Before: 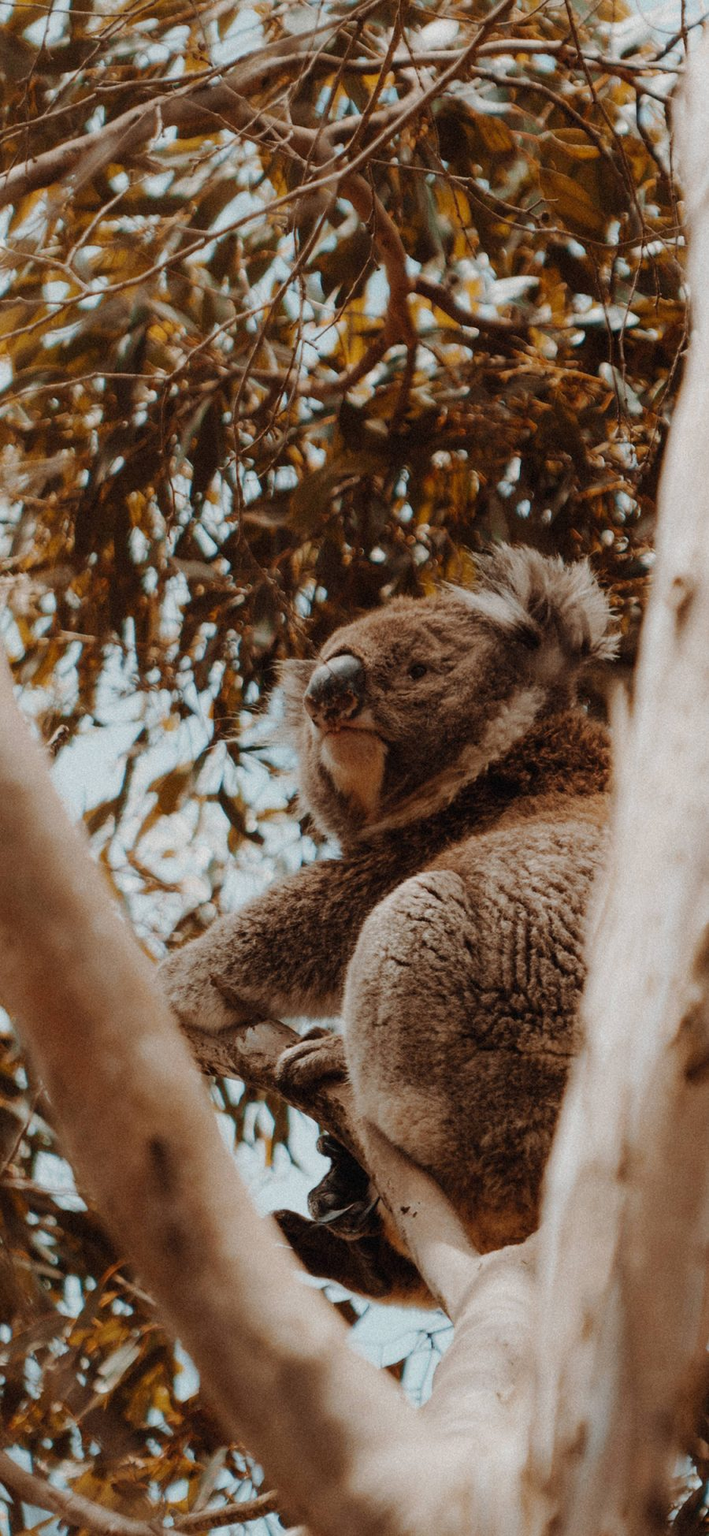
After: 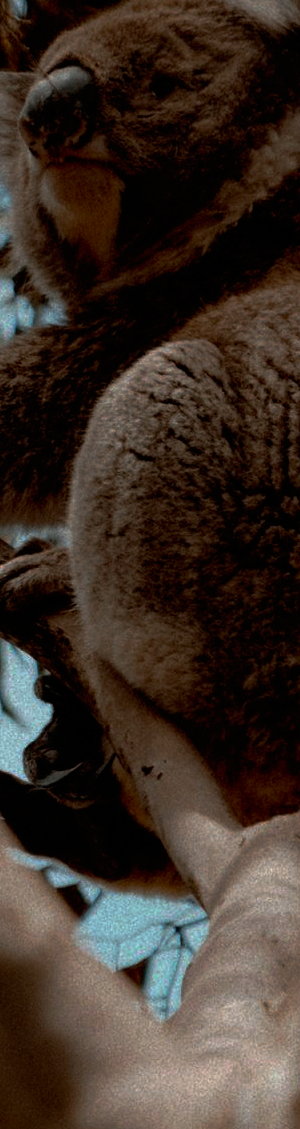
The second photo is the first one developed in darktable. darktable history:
tone curve: curves: ch0 [(0, 0) (0.003, 0) (0.011, 0.001) (0.025, 0.003) (0.044, 0.004) (0.069, 0.007) (0.1, 0.01) (0.136, 0.033) (0.177, 0.082) (0.224, 0.141) (0.277, 0.208) (0.335, 0.282) (0.399, 0.363) (0.468, 0.451) (0.543, 0.545) (0.623, 0.647) (0.709, 0.756) (0.801, 0.87) (0.898, 0.972) (1, 1)], preserve colors none
crop: left 40.817%, top 39.277%, right 25.83%, bottom 2.765%
base curve: curves: ch0 [(0, 0) (0.564, 0.291) (0.802, 0.731) (1, 1)], preserve colors none
